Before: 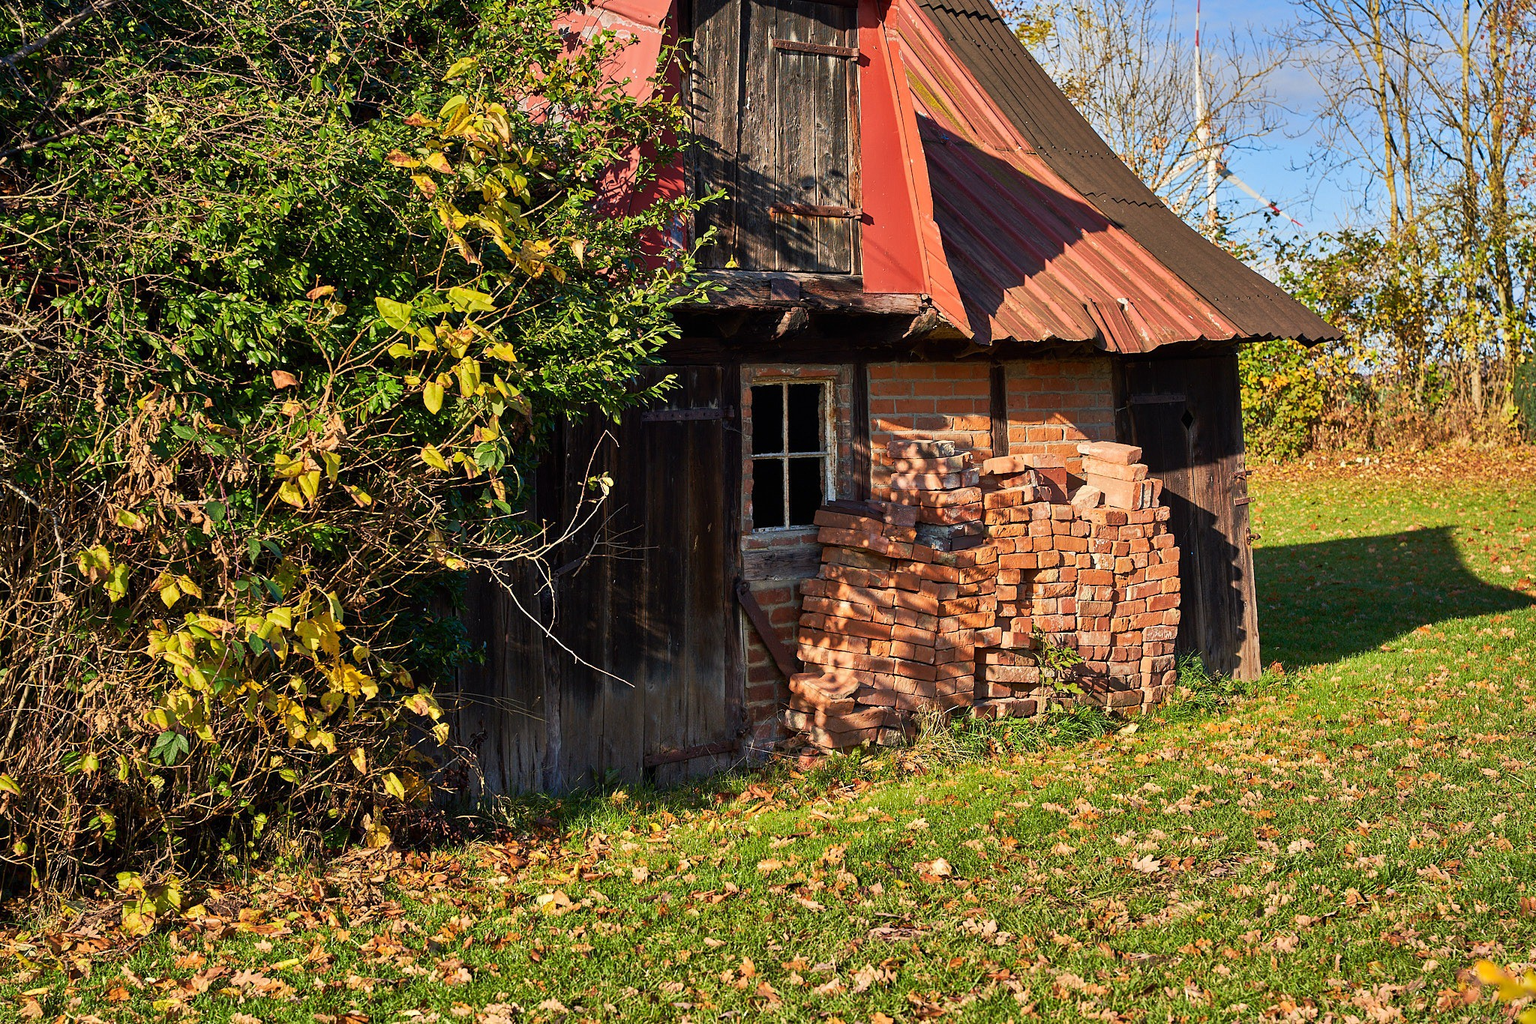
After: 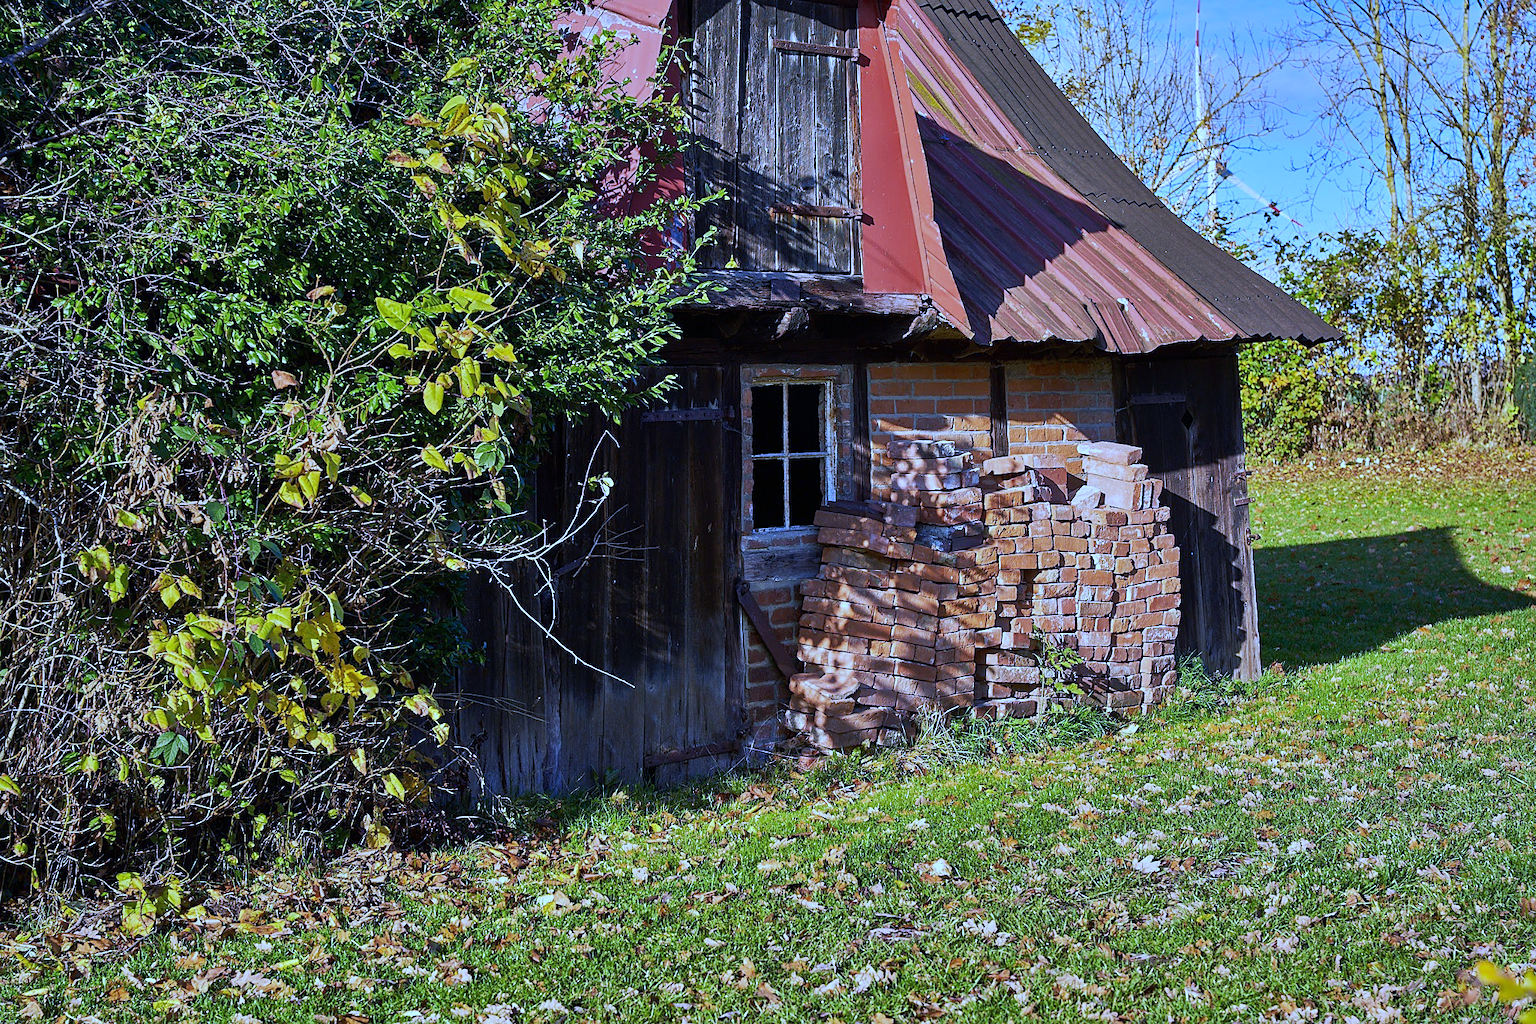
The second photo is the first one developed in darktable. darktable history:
sharpen: amount 0.2
white balance: red 0.766, blue 1.537
